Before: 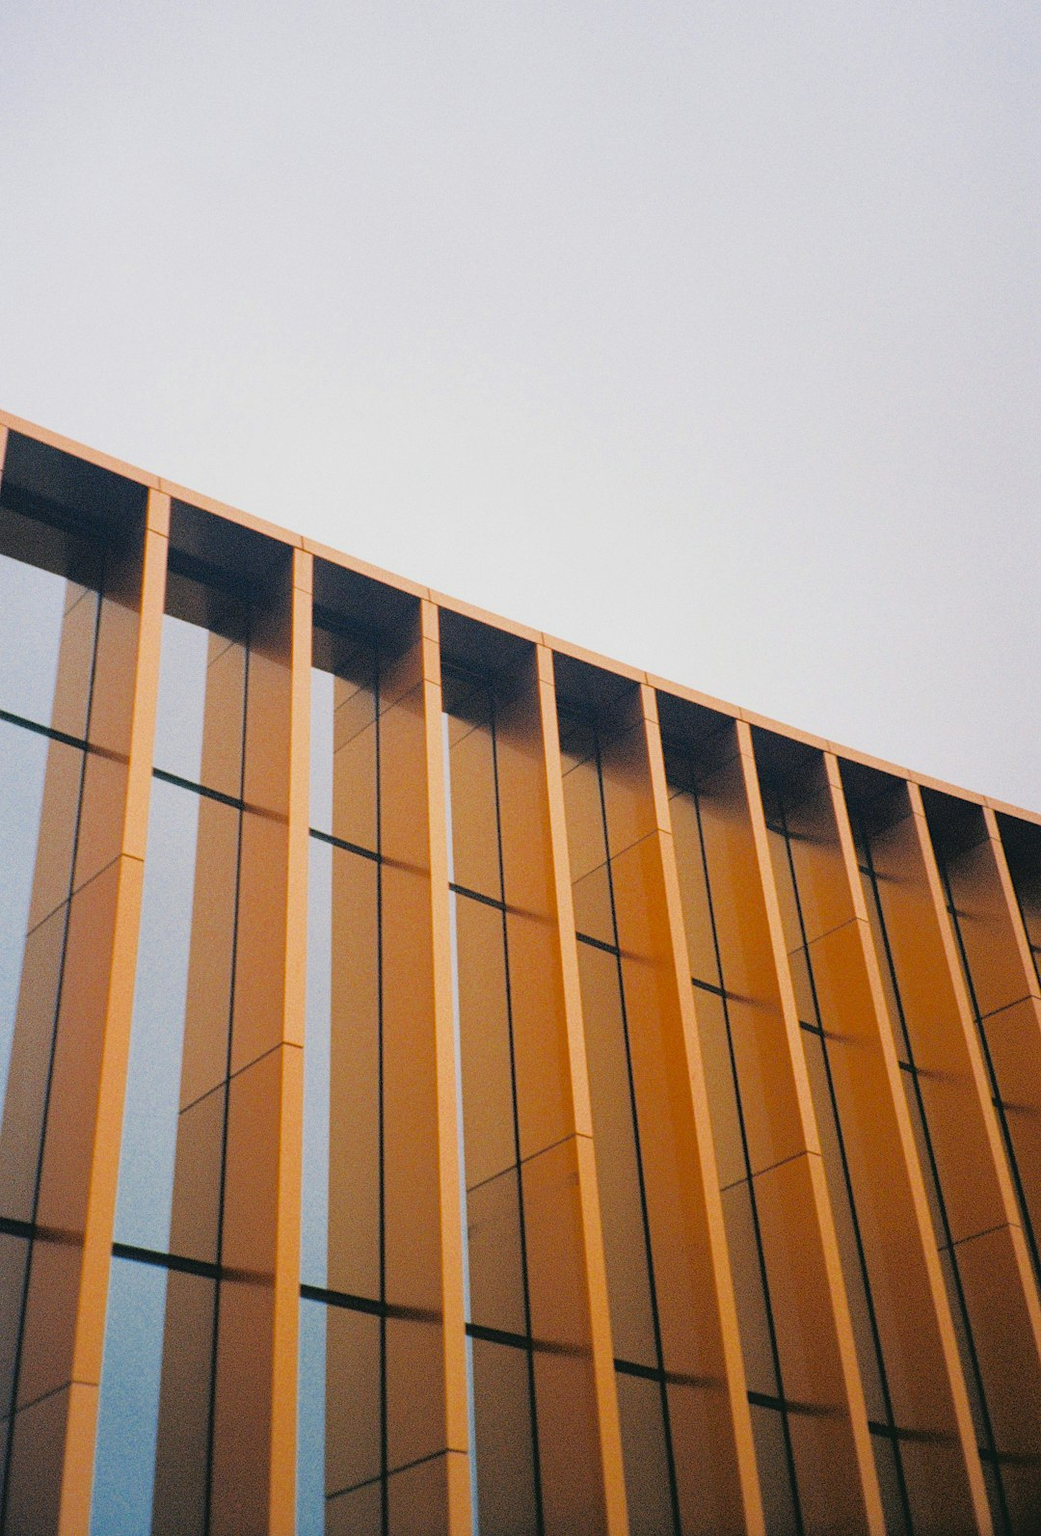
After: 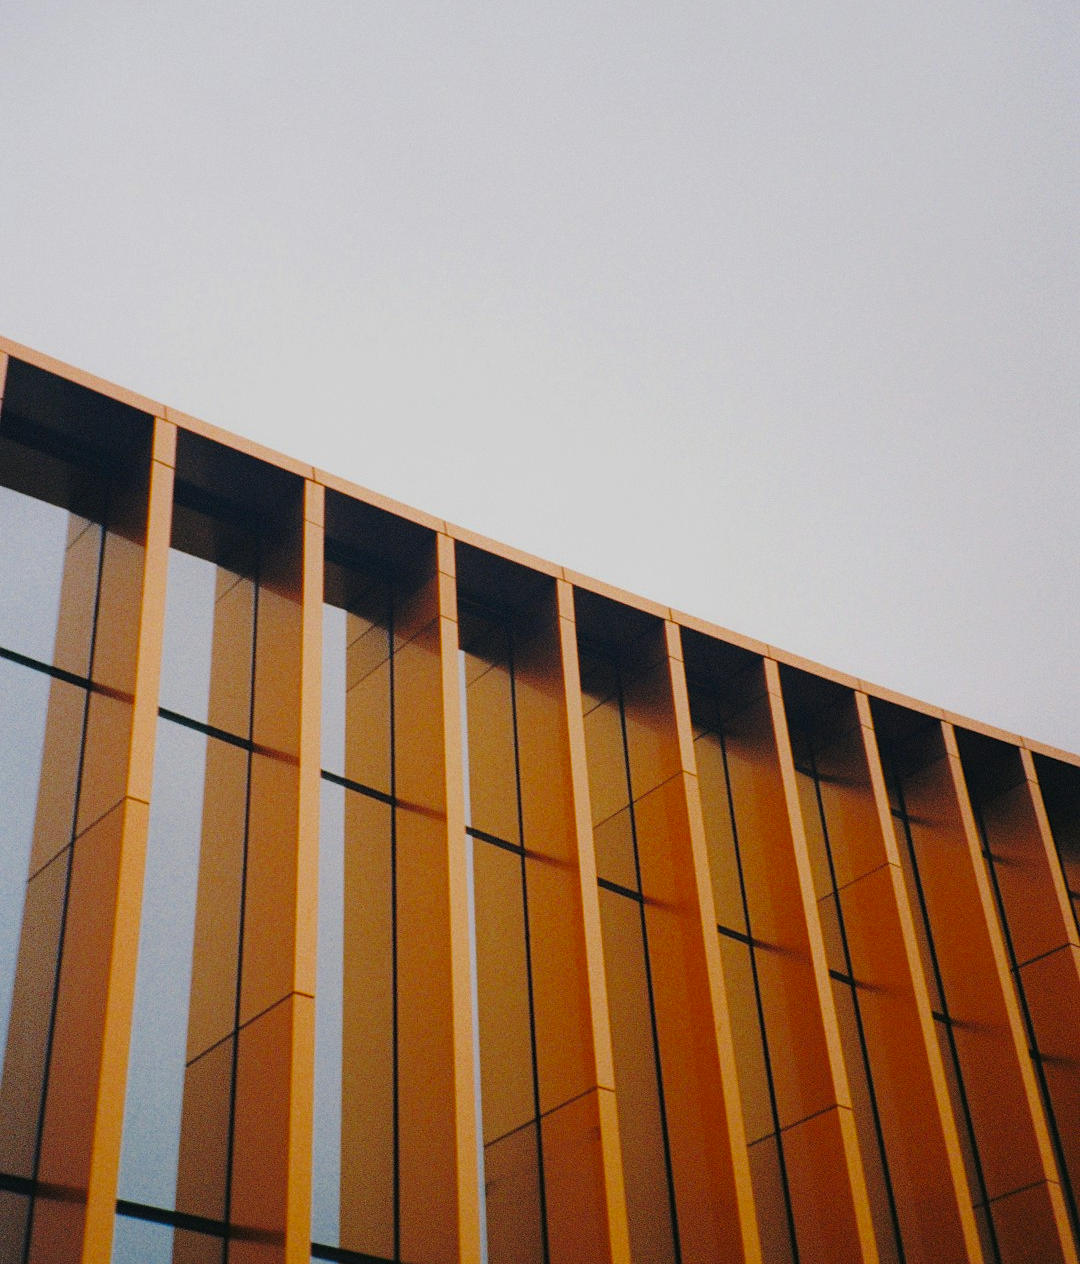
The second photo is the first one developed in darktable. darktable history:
tone equalizer: -8 EV 0.22 EV, -7 EV 0.41 EV, -6 EV 0.393 EV, -5 EV 0.271 EV, -3 EV -0.246 EV, -2 EV -0.432 EV, -1 EV -0.409 EV, +0 EV -0.234 EV
base curve: curves: ch0 [(0, 0) (0.073, 0.04) (0.157, 0.139) (0.492, 0.492) (0.758, 0.758) (1, 1)], preserve colors none
crop and rotate: top 5.649%, bottom 14.972%
